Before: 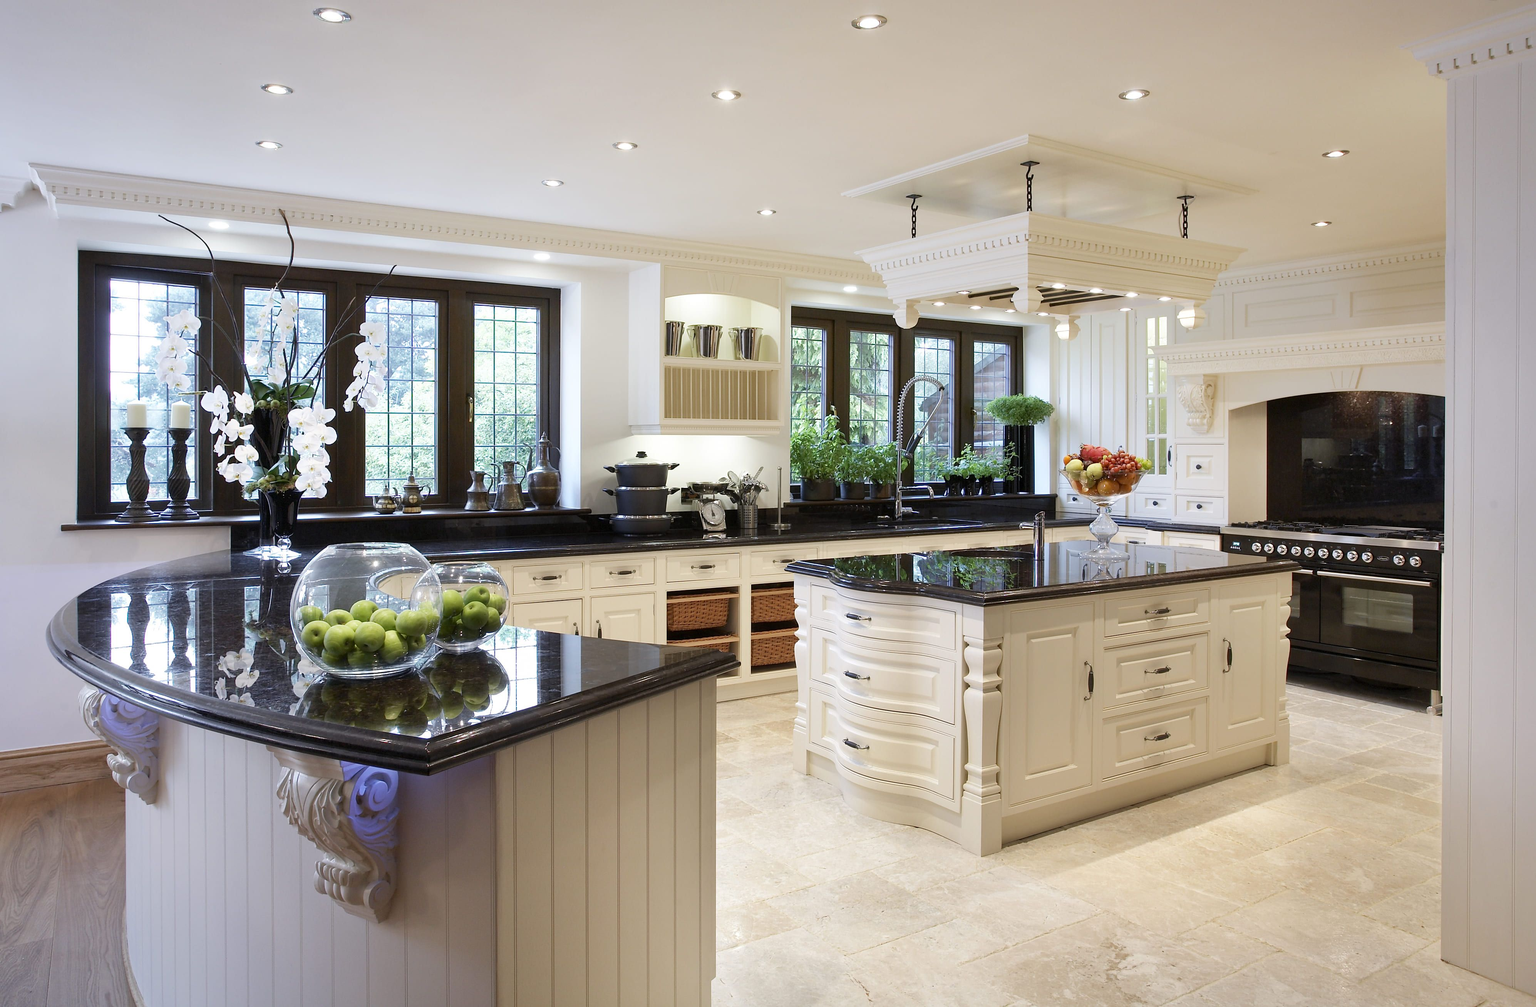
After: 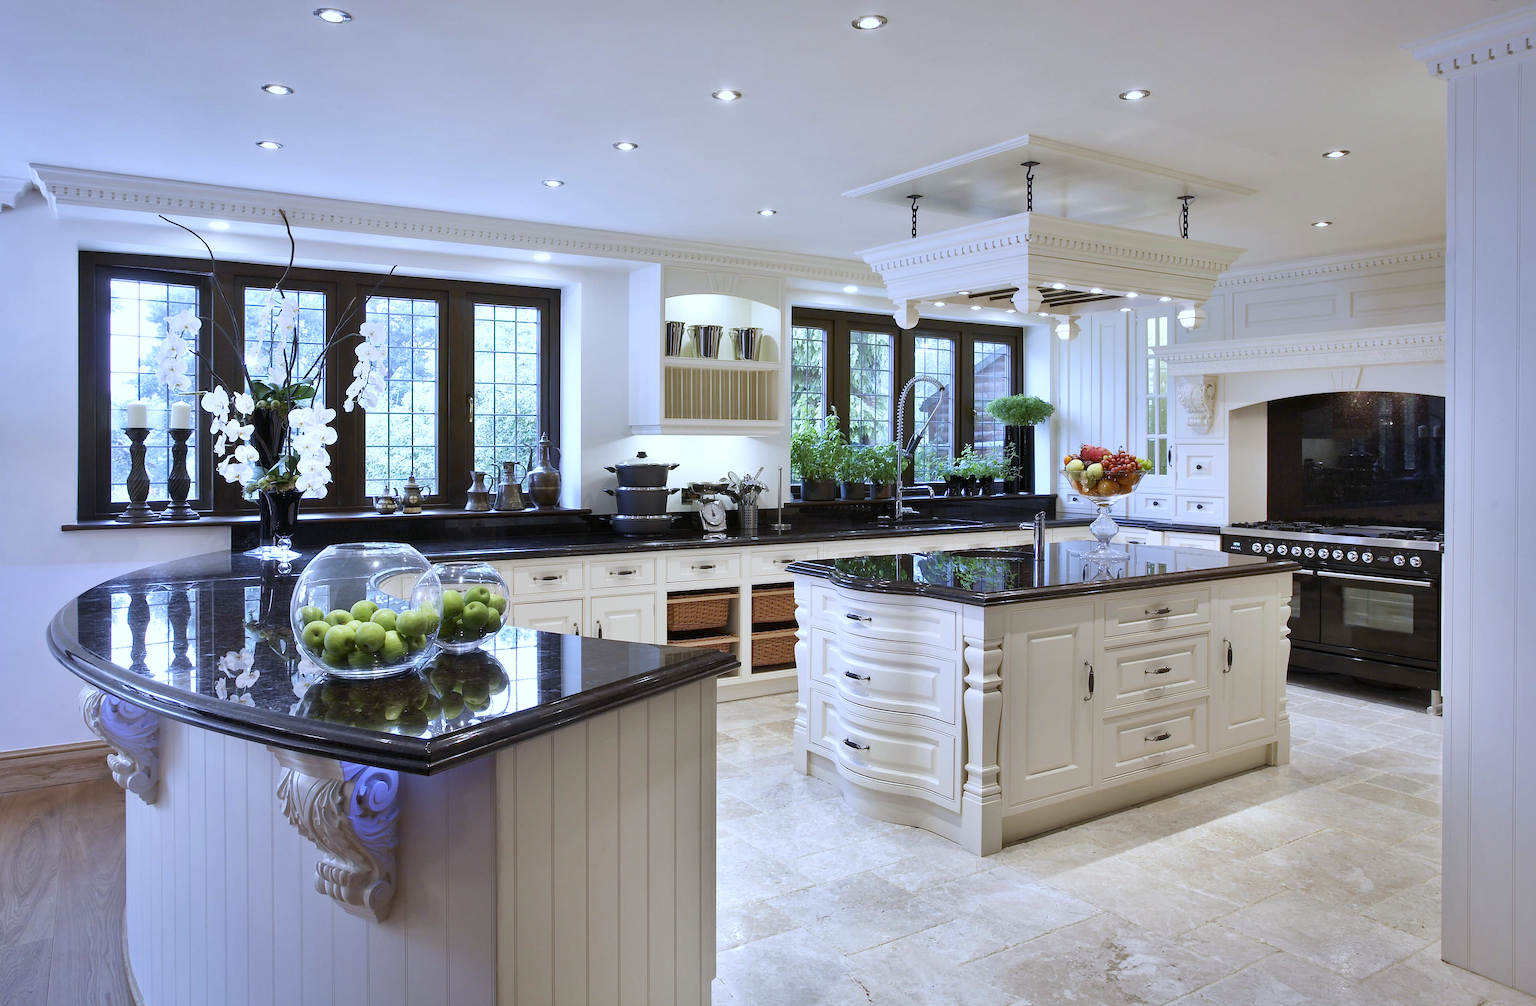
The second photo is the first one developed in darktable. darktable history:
shadows and highlights: shadows 22.7, highlights -48.71, soften with gaussian
white balance: red 0.948, green 1.02, blue 1.176
